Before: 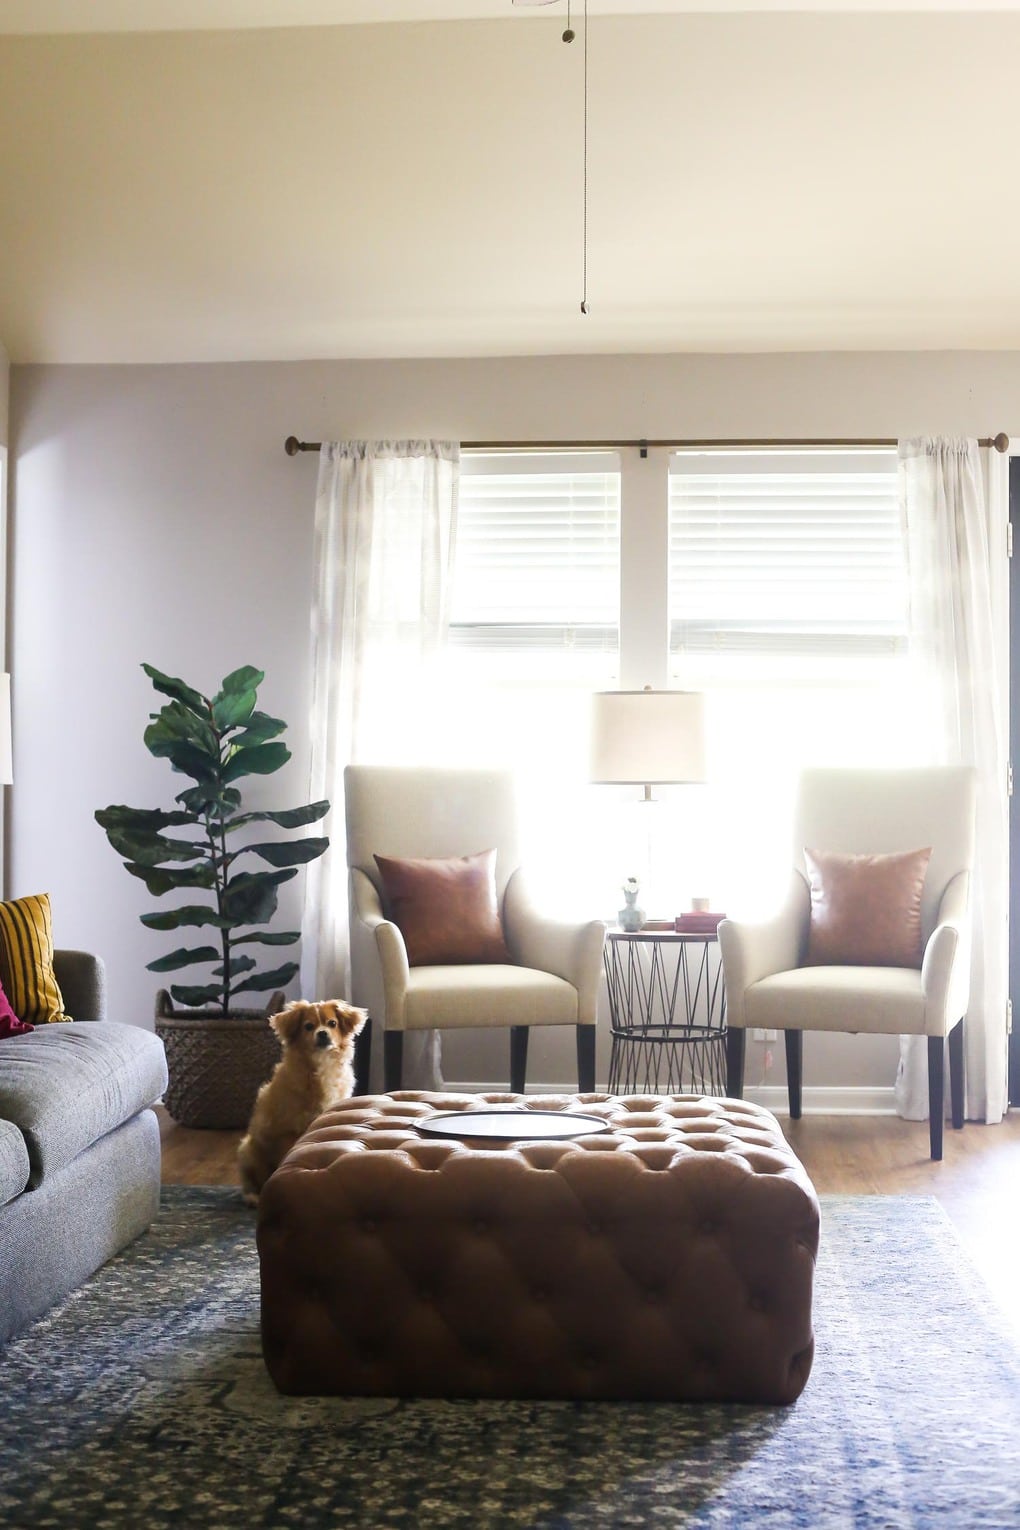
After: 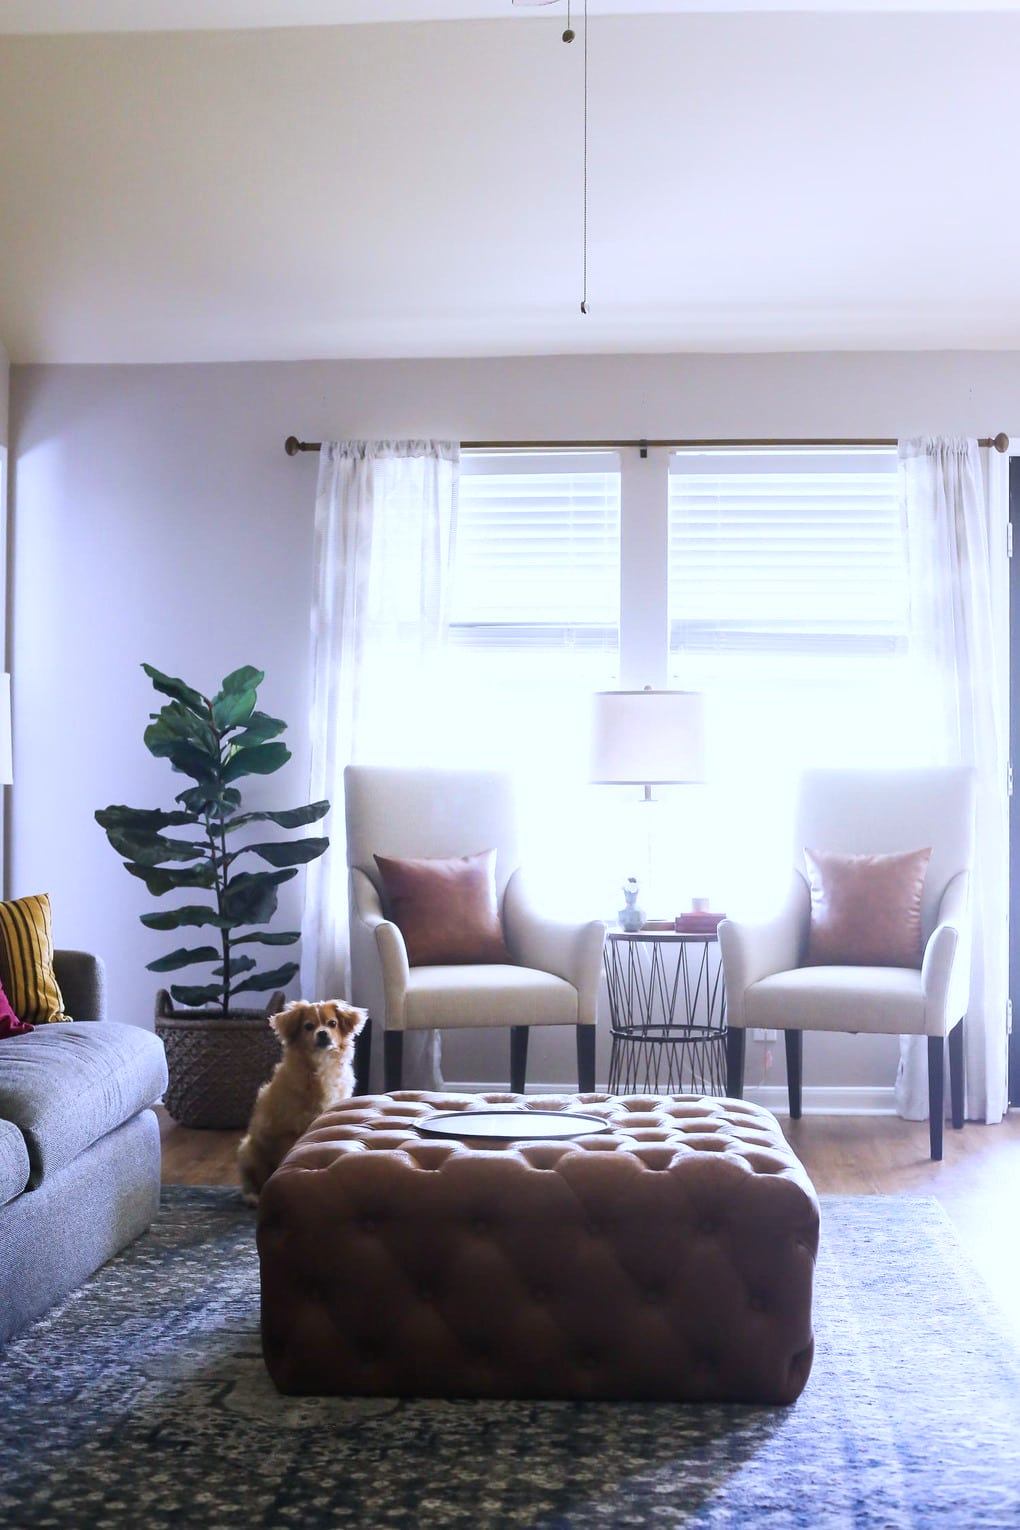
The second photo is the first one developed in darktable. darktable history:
color correction: saturation 0.99
color calibration: illuminant as shot in camera, x 0.377, y 0.392, temperature 4169.3 K, saturation algorithm version 1 (2020)
